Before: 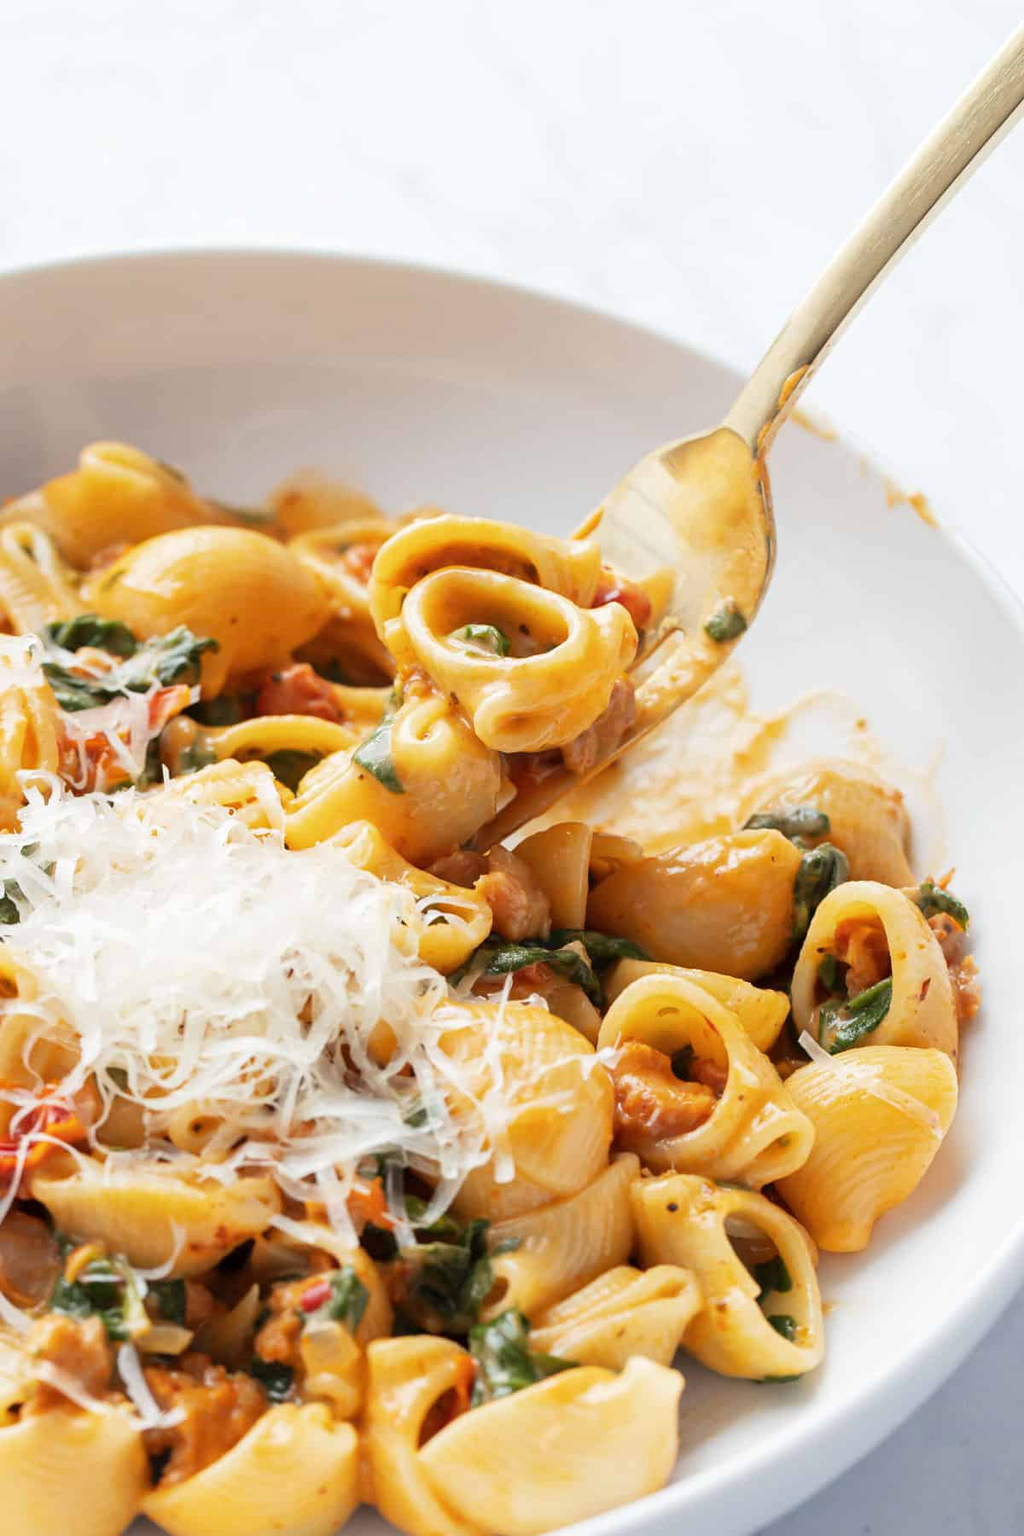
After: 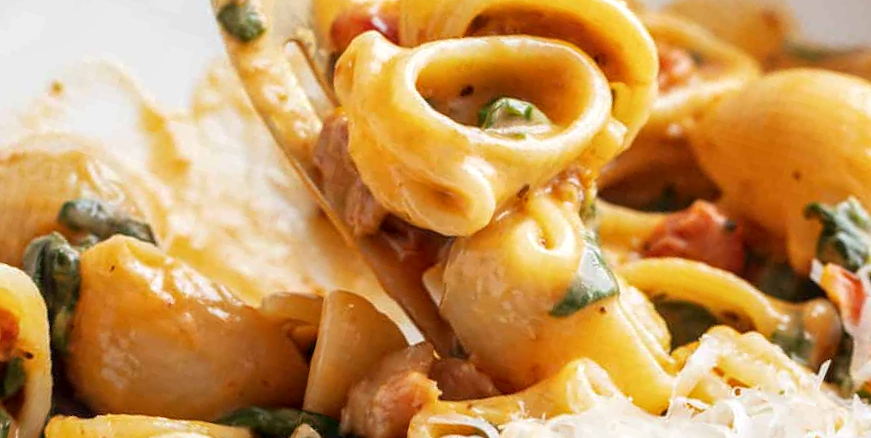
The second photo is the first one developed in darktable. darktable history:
crop and rotate: angle 16.12°, top 30.835%, bottom 35.653%
local contrast: on, module defaults
